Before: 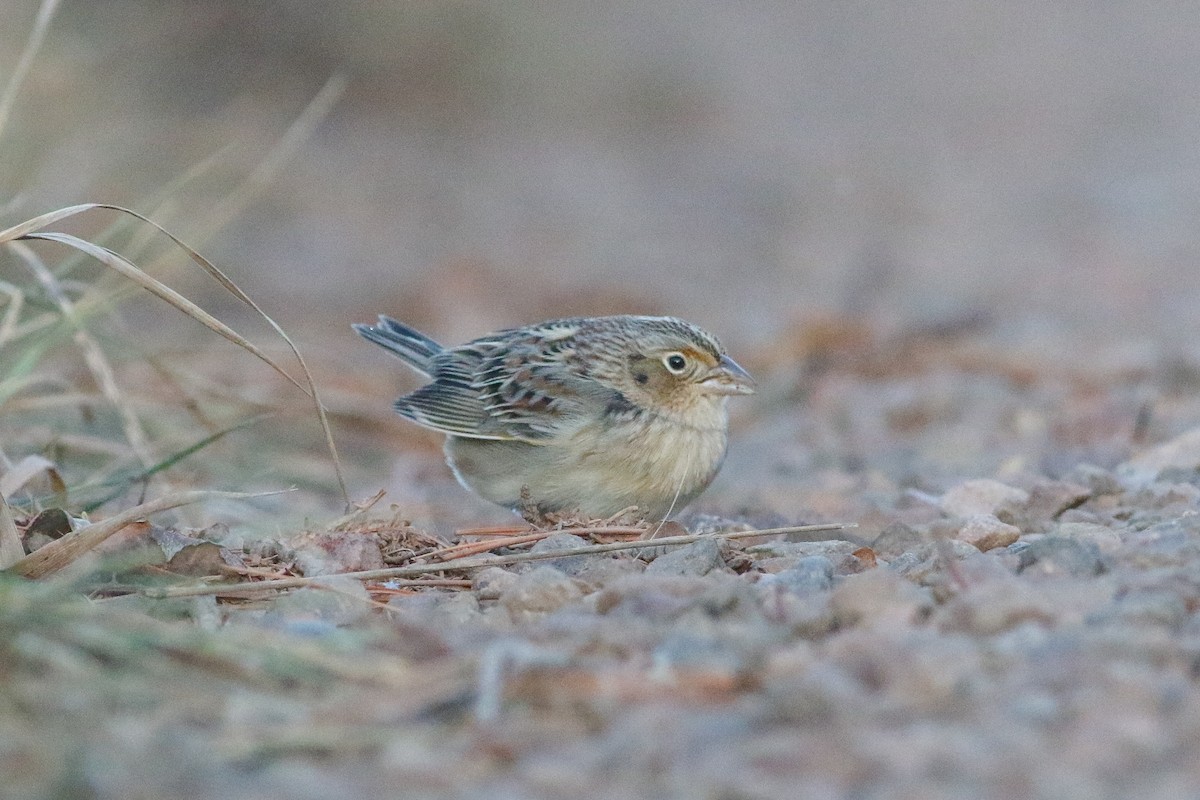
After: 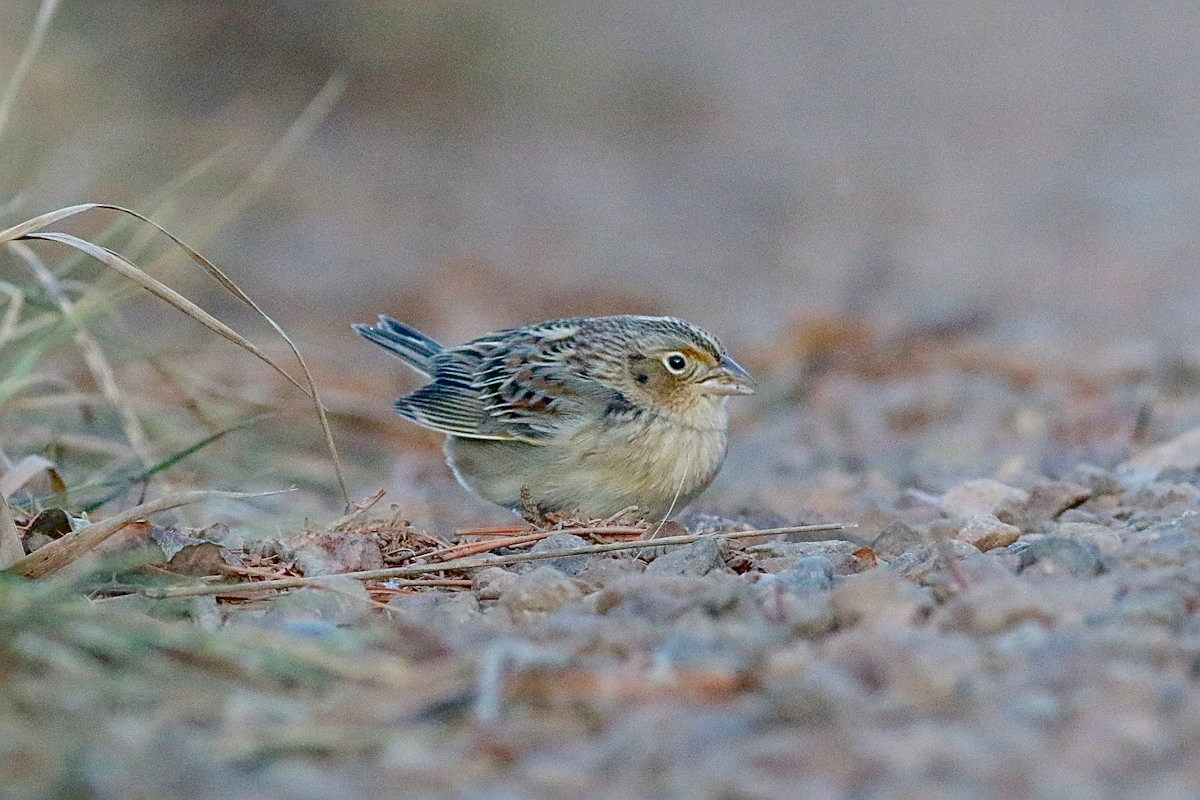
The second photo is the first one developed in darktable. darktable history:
contrast brightness saturation: contrast 0.076, saturation 0.2
exposure: black level correction 0.029, exposure -0.075 EV, compensate highlight preservation false
sharpen: on, module defaults
